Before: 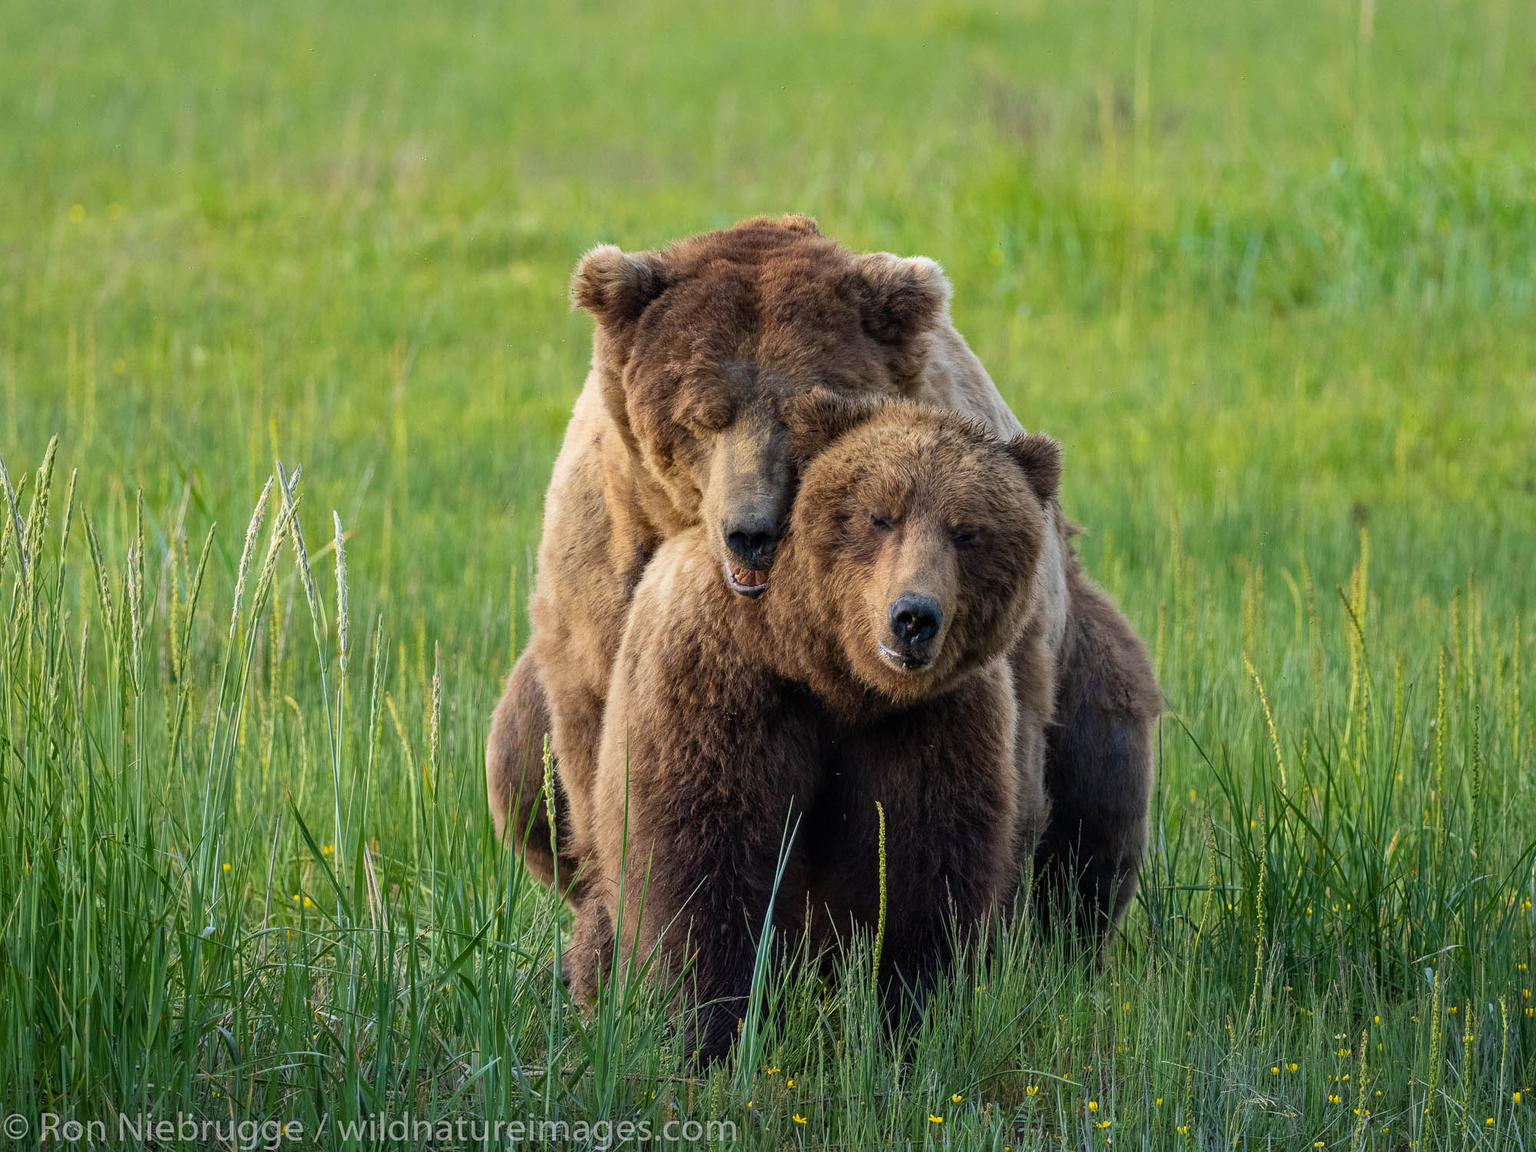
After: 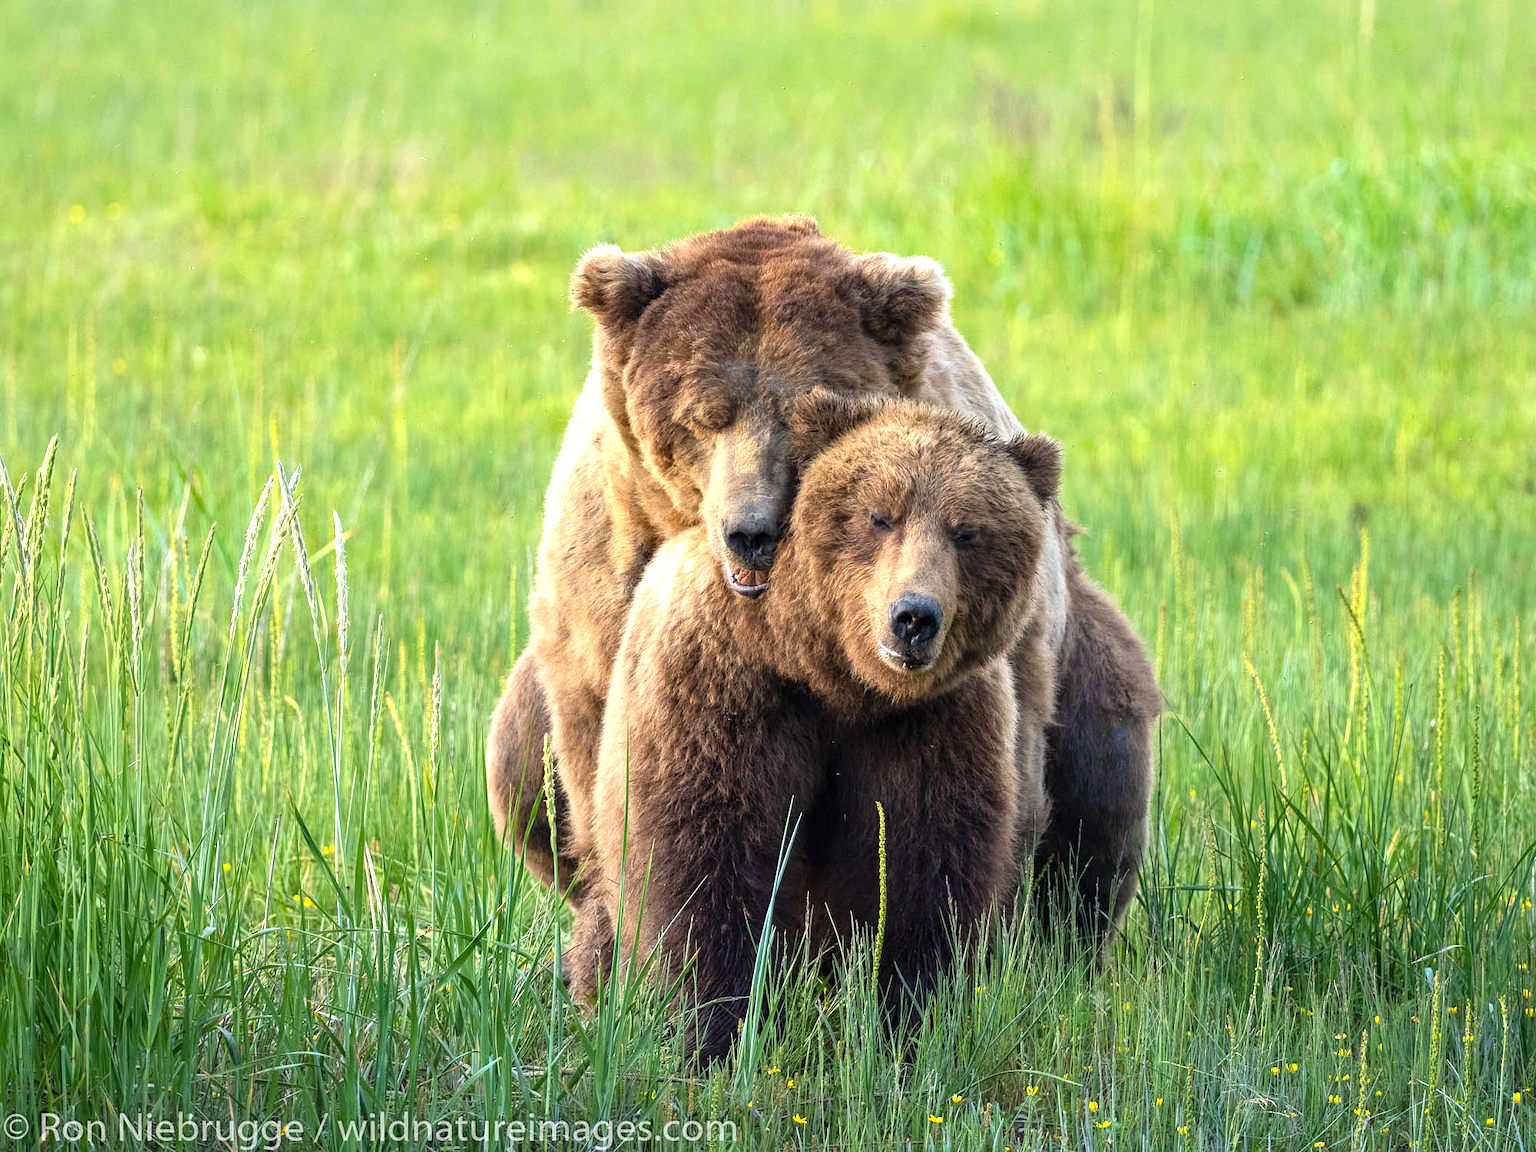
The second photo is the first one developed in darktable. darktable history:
exposure: exposure 0.992 EV, compensate exposure bias true, compensate highlight preservation false
